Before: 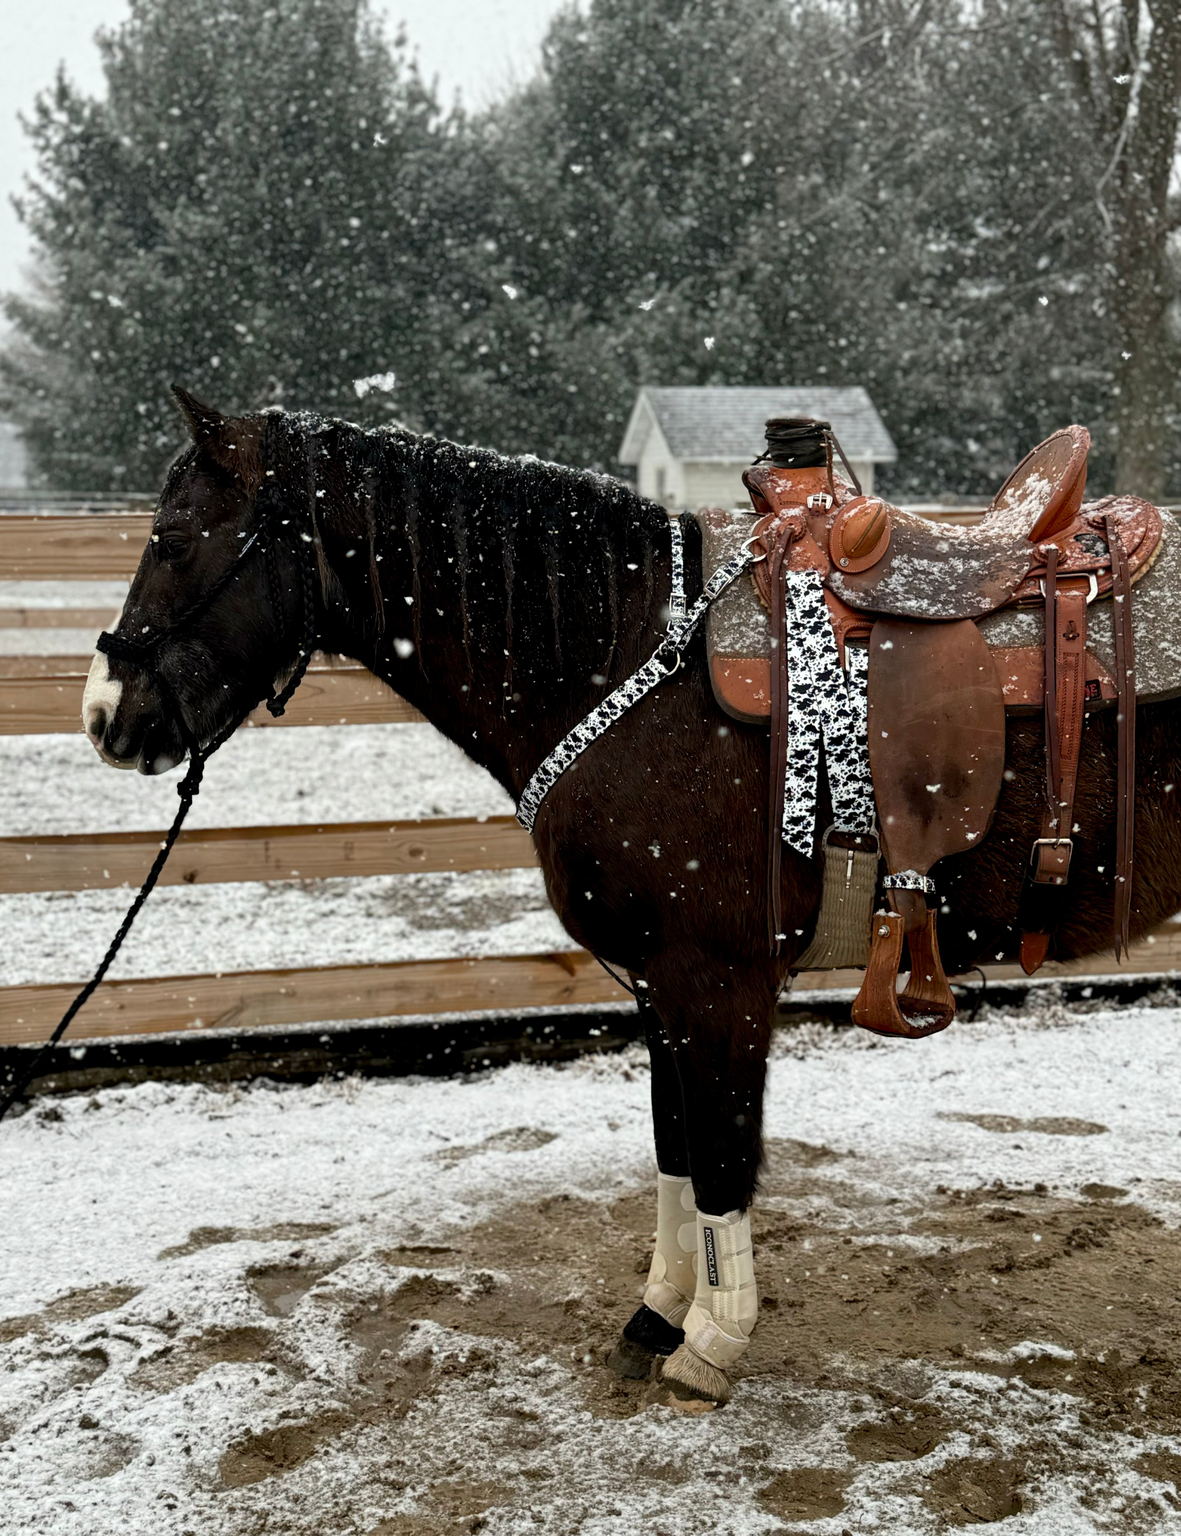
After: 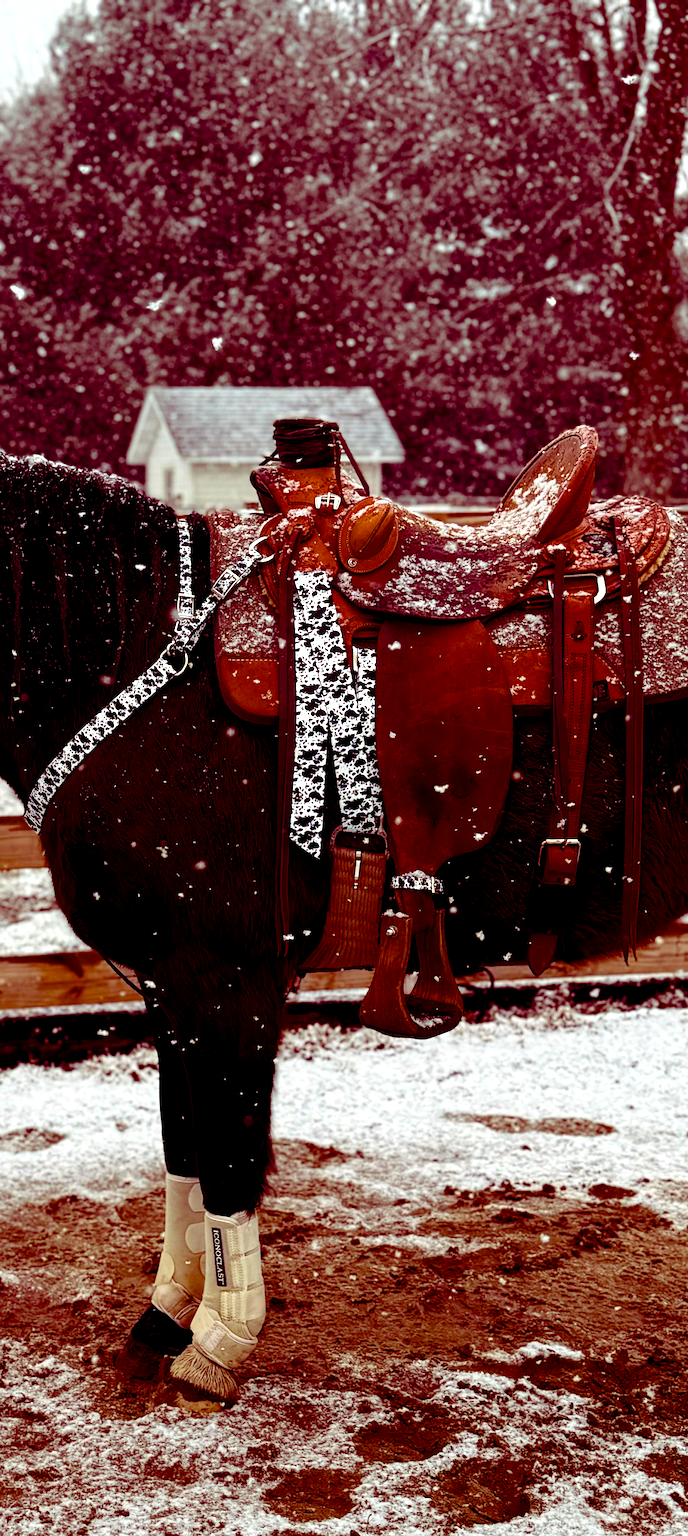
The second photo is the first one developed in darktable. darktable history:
sharpen: on, module defaults
crop: left 41.693%
exposure: exposure 0.203 EV, compensate highlight preservation false
color balance rgb: shadows lift › luminance -18.721%, shadows lift › chroma 35.231%, perceptual saturation grading › global saturation 29.816%, global vibrance 16.131%, saturation formula JzAzBz (2021)
local contrast: highlights 101%, shadows 103%, detail 119%, midtone range 0.2
